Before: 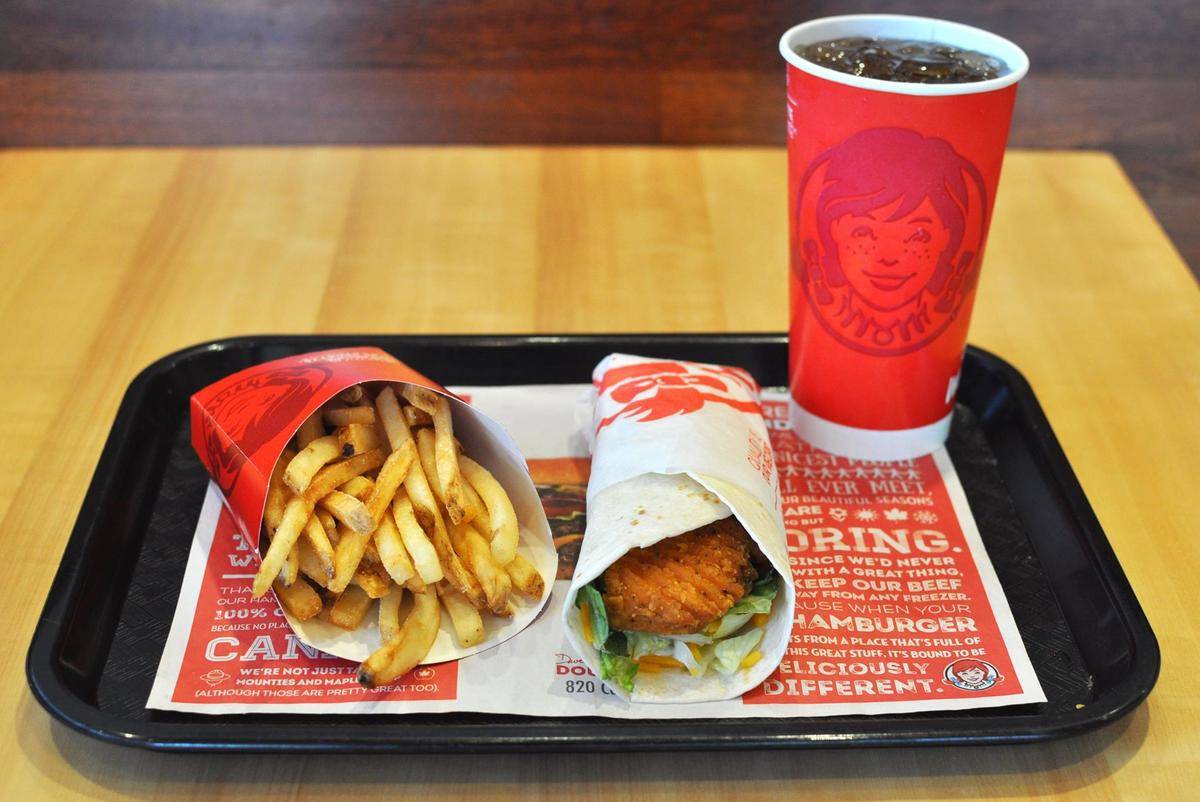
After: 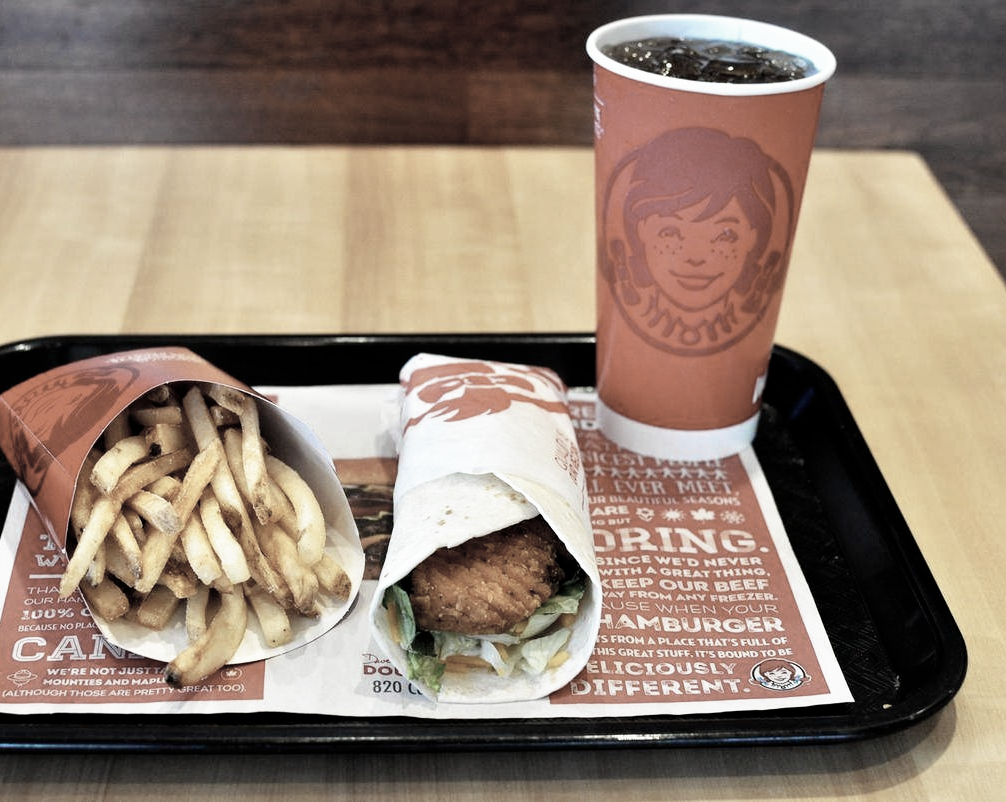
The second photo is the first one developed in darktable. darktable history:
filmic rgb: black relative exposure -8.7 EV, white relative exposure 2.7 EV, threshold 3 EV, target black luminance 0%, hardness 6.25, latitude 76.53%, contrast 1.326, shadows ↔ highlights balance -0.349%, preserve chrominance no, color science v4 (2020), enable highlight reconstruction true
color zones: curves: ch1 [(0.238, 0.163) (0.476, 0.2) (0.733, 0.322) (0.848, 0.134)]
crop: left 16.145%
